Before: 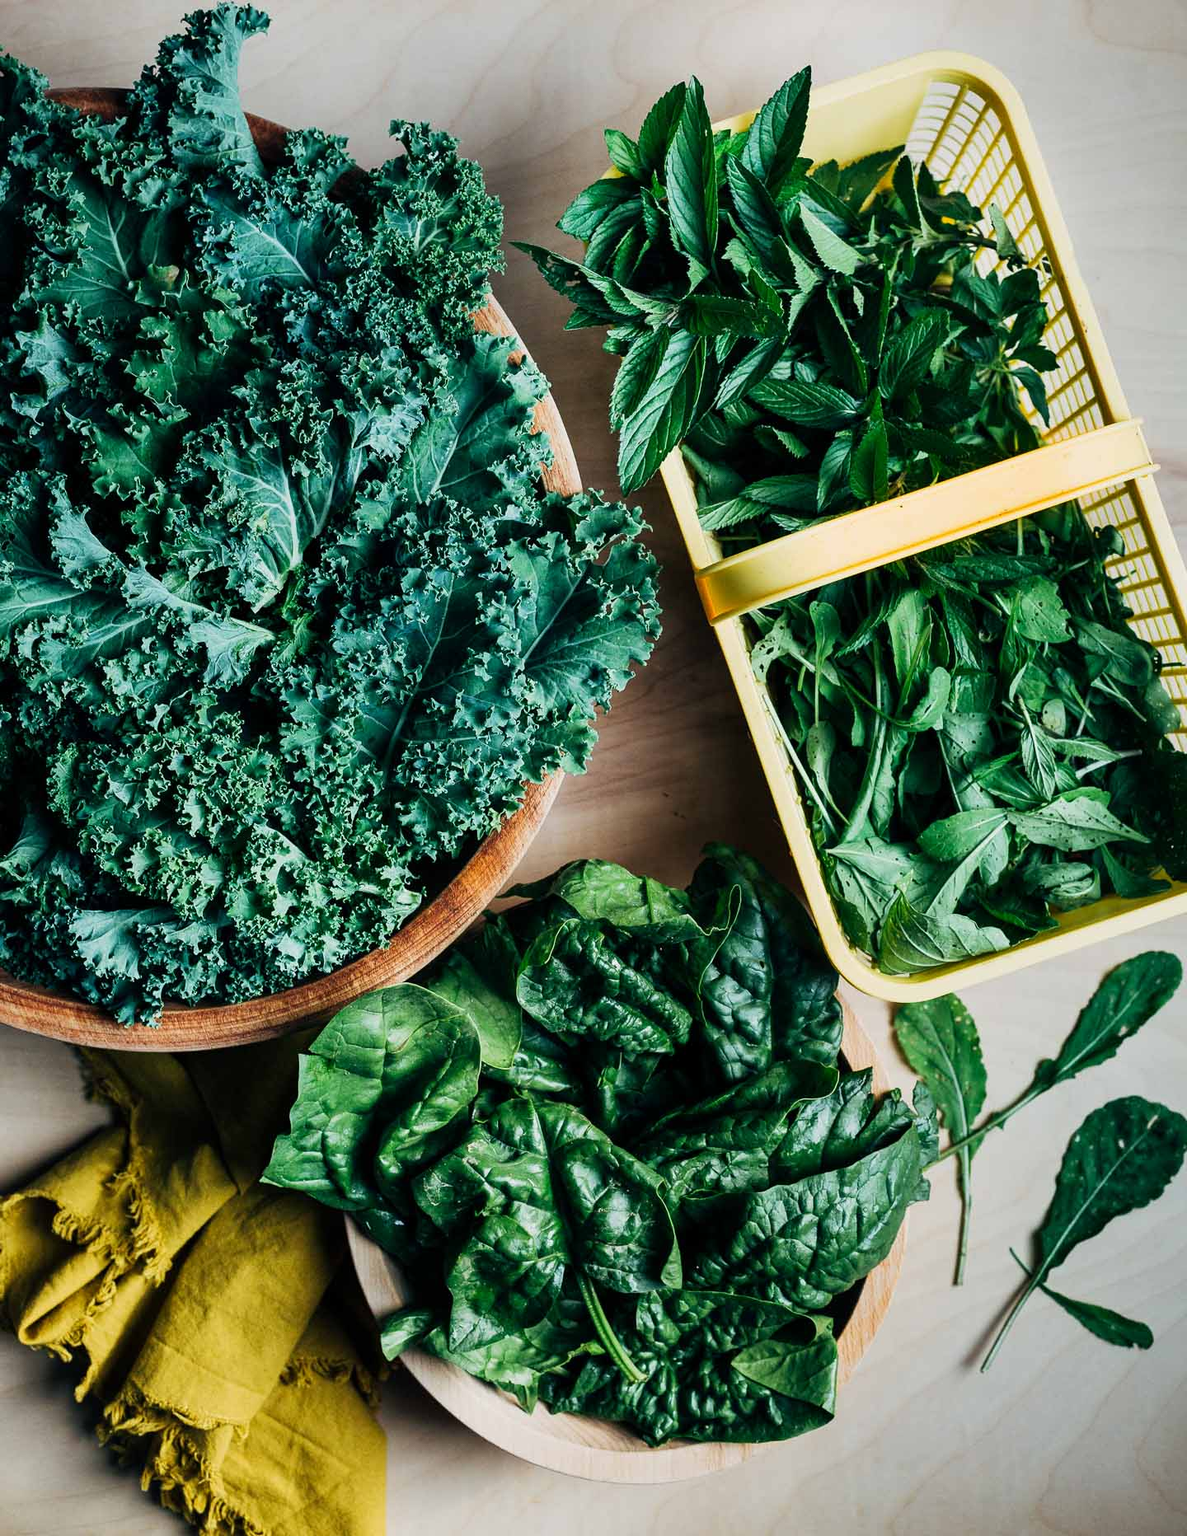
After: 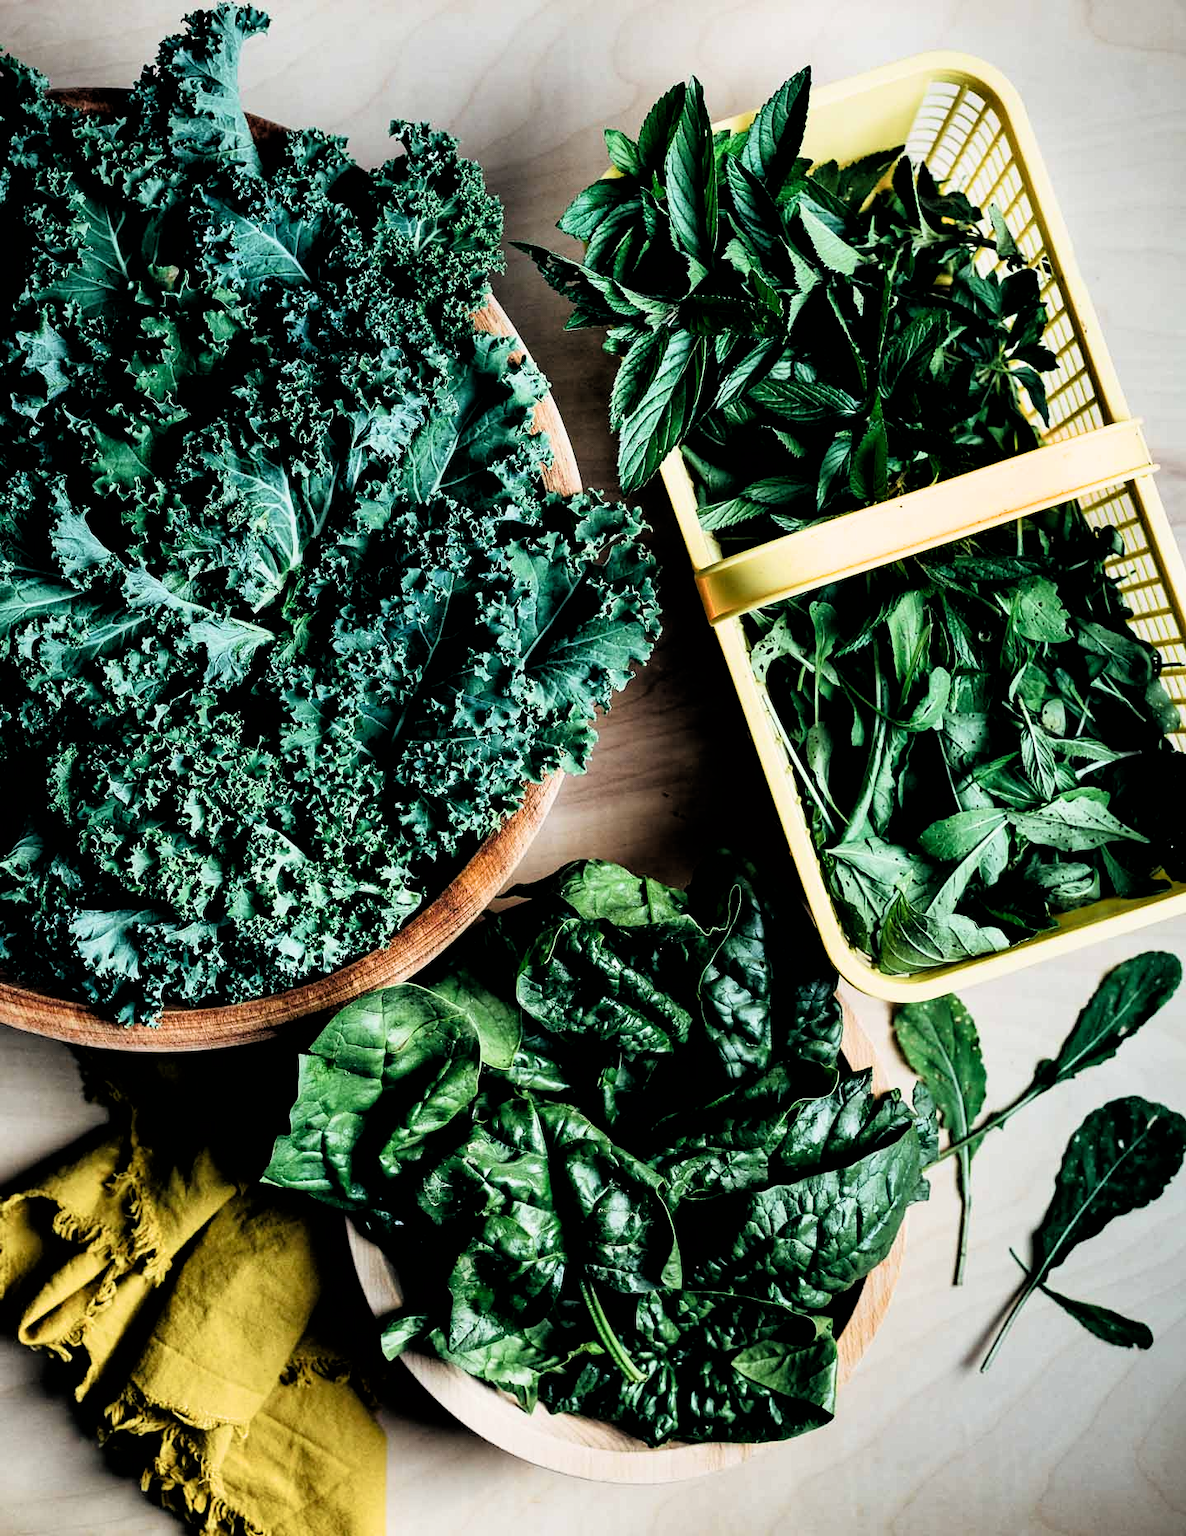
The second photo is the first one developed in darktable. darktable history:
filmic rgb: black relative exposure -3.67 EV, white relative exposure 2.44 EV, hardness 3.29, iterations of high-quality reconstruction 0
